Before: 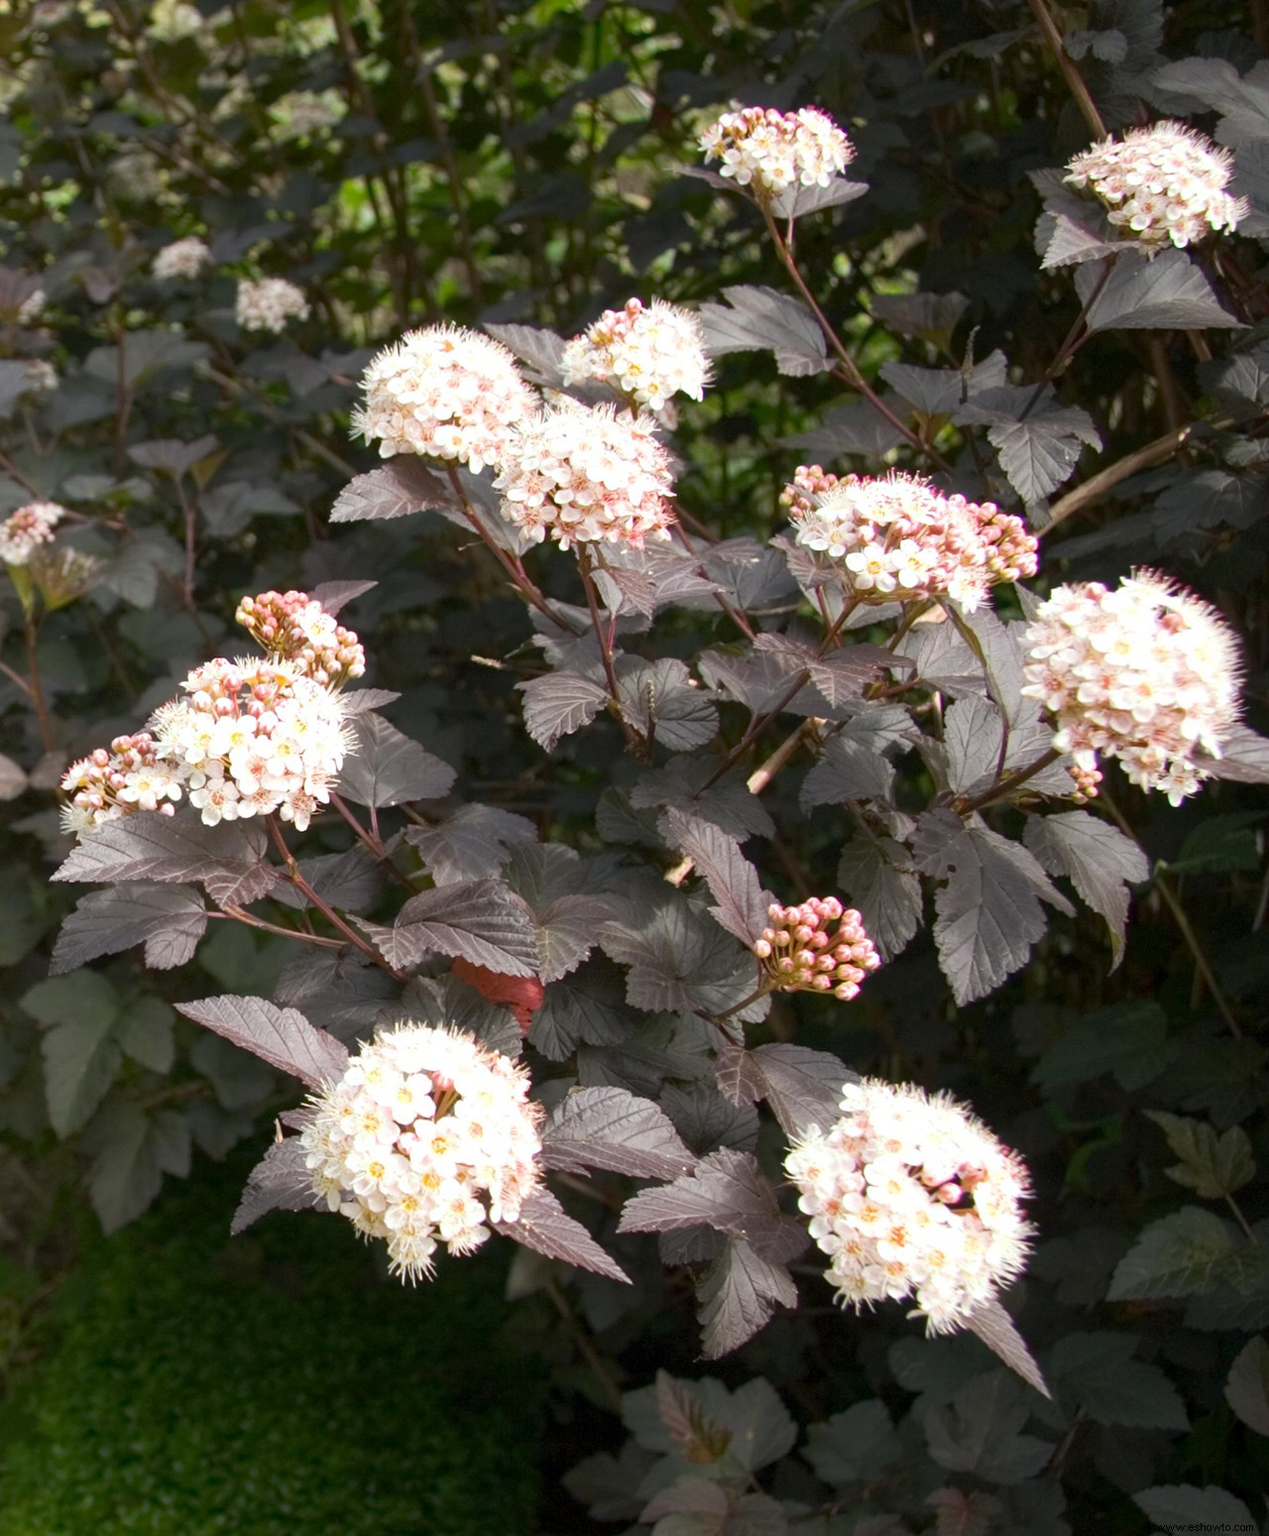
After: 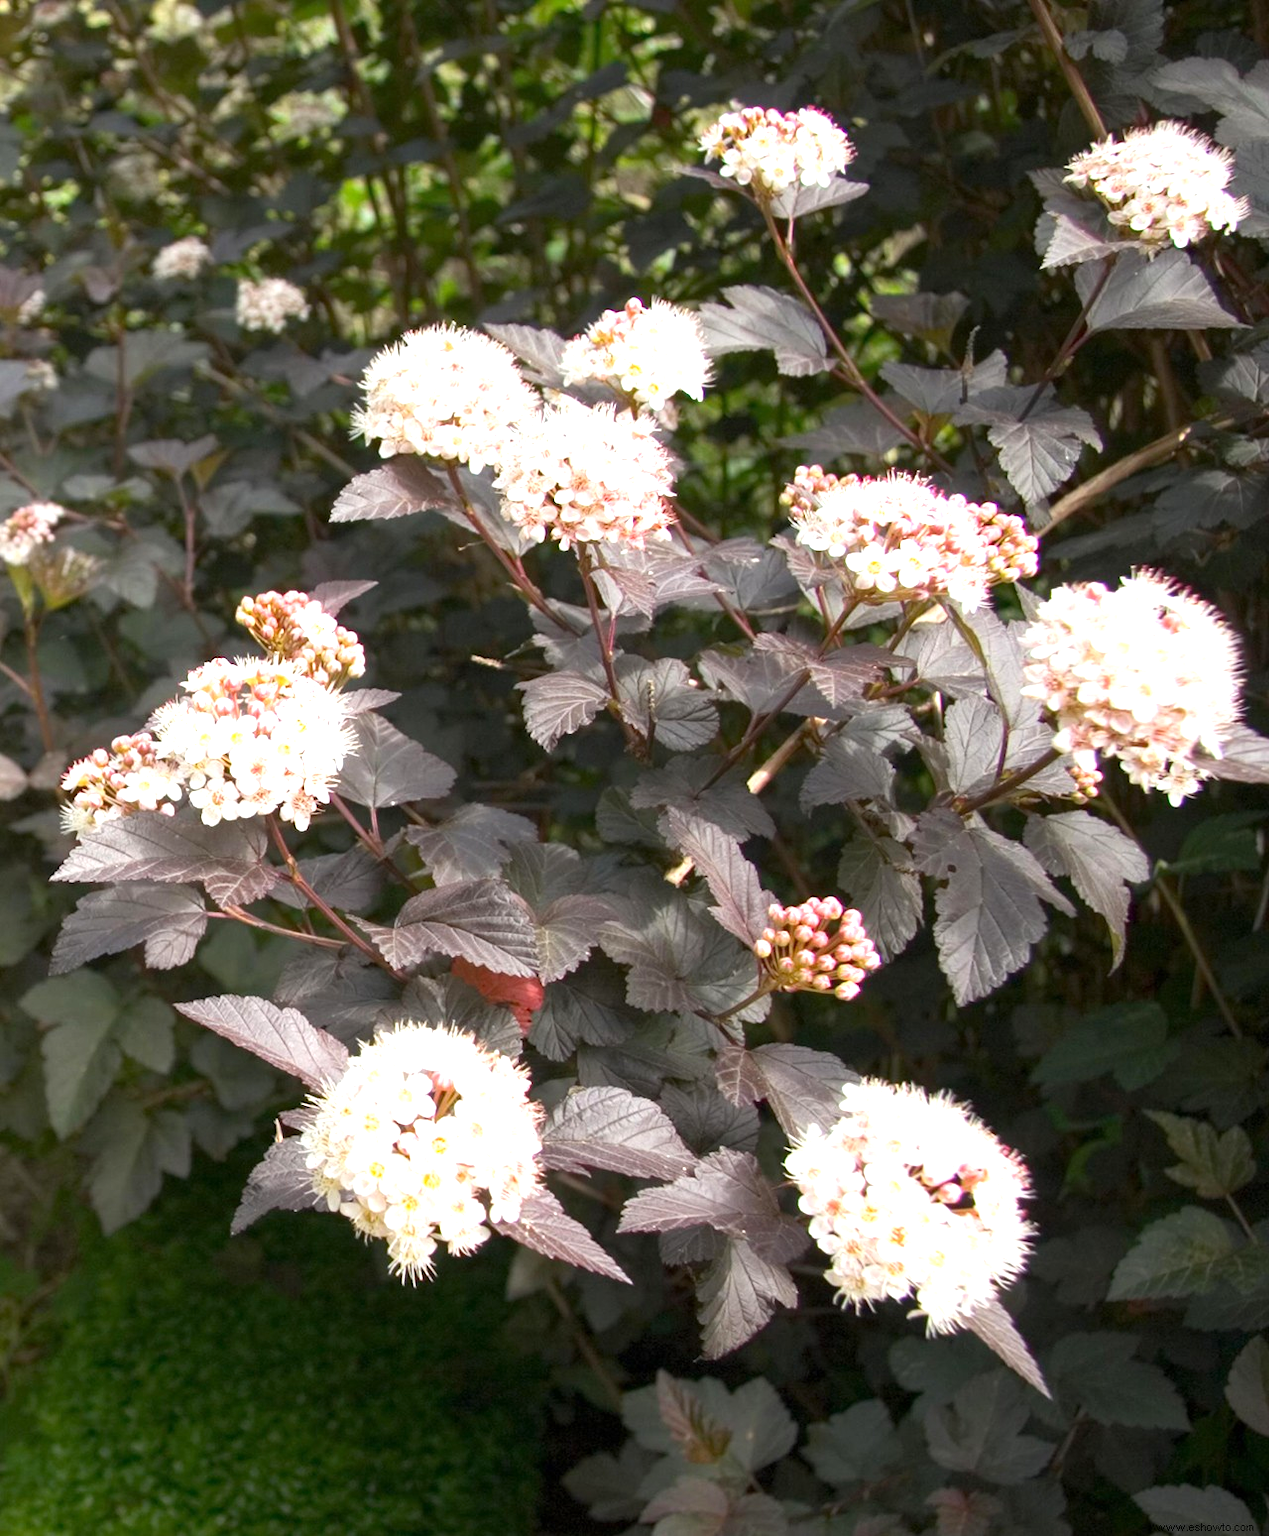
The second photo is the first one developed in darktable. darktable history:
exposure: exposure 0.643 EV, compensate exposure bias true, compensate highlight preservation false
